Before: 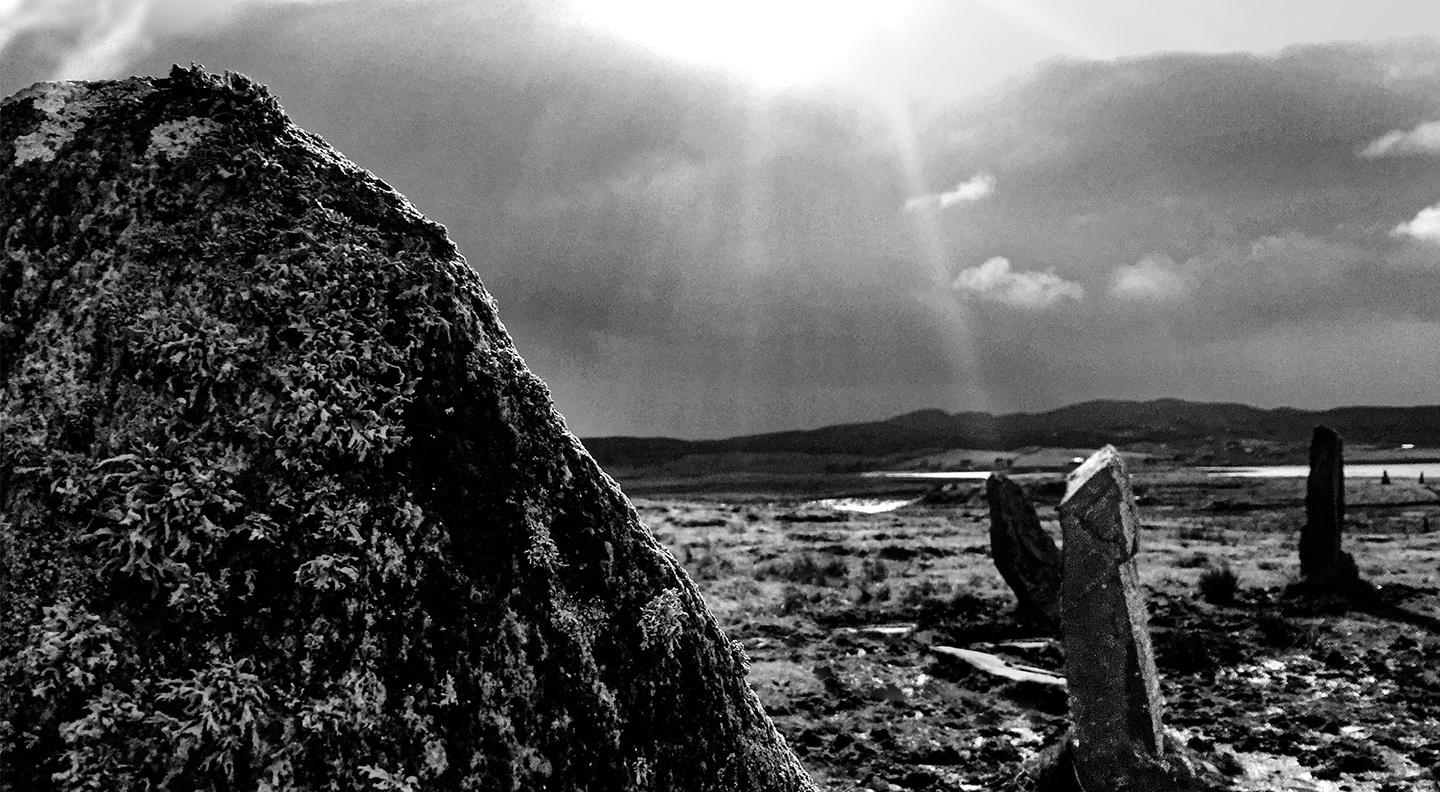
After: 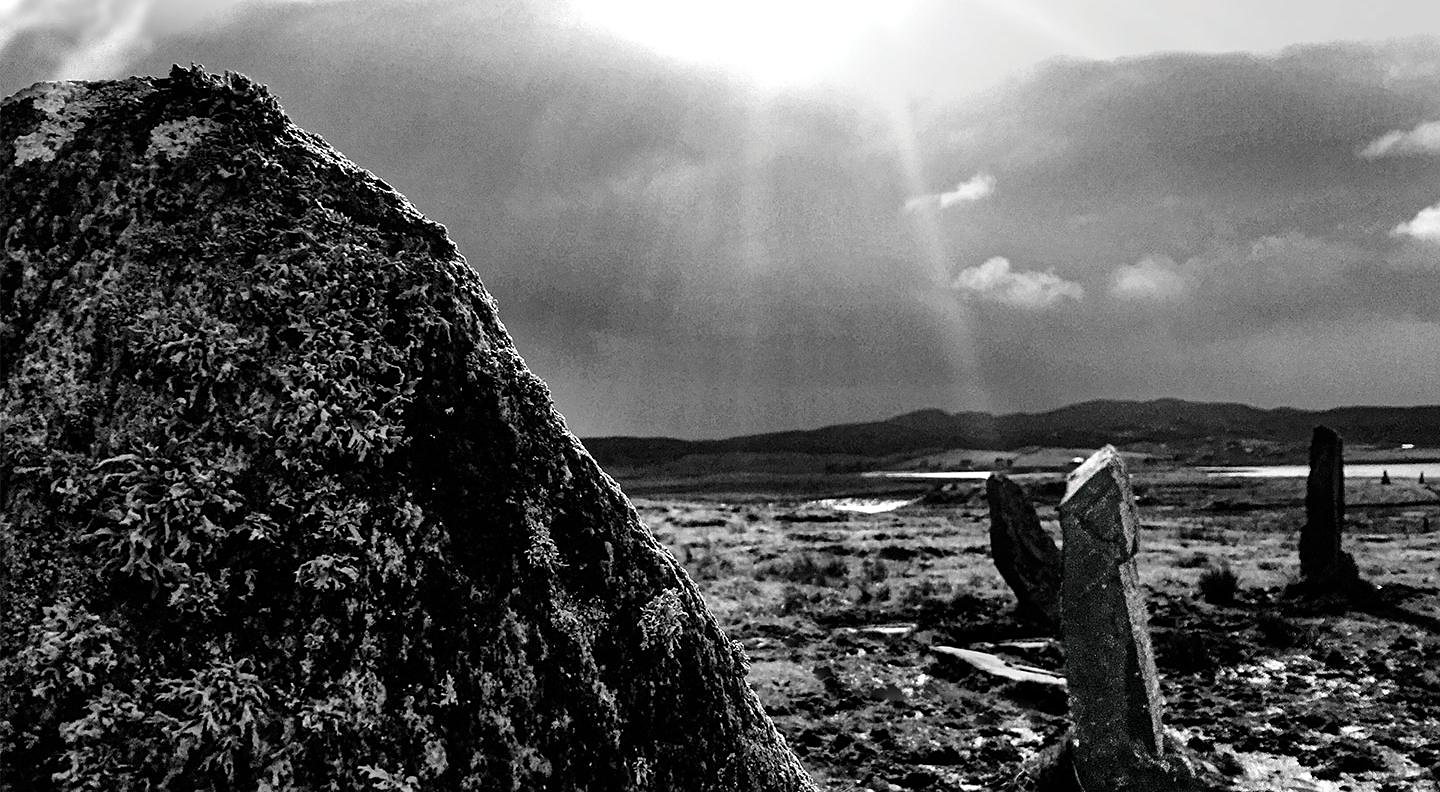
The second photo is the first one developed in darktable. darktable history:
sharpen: amount 0.211
